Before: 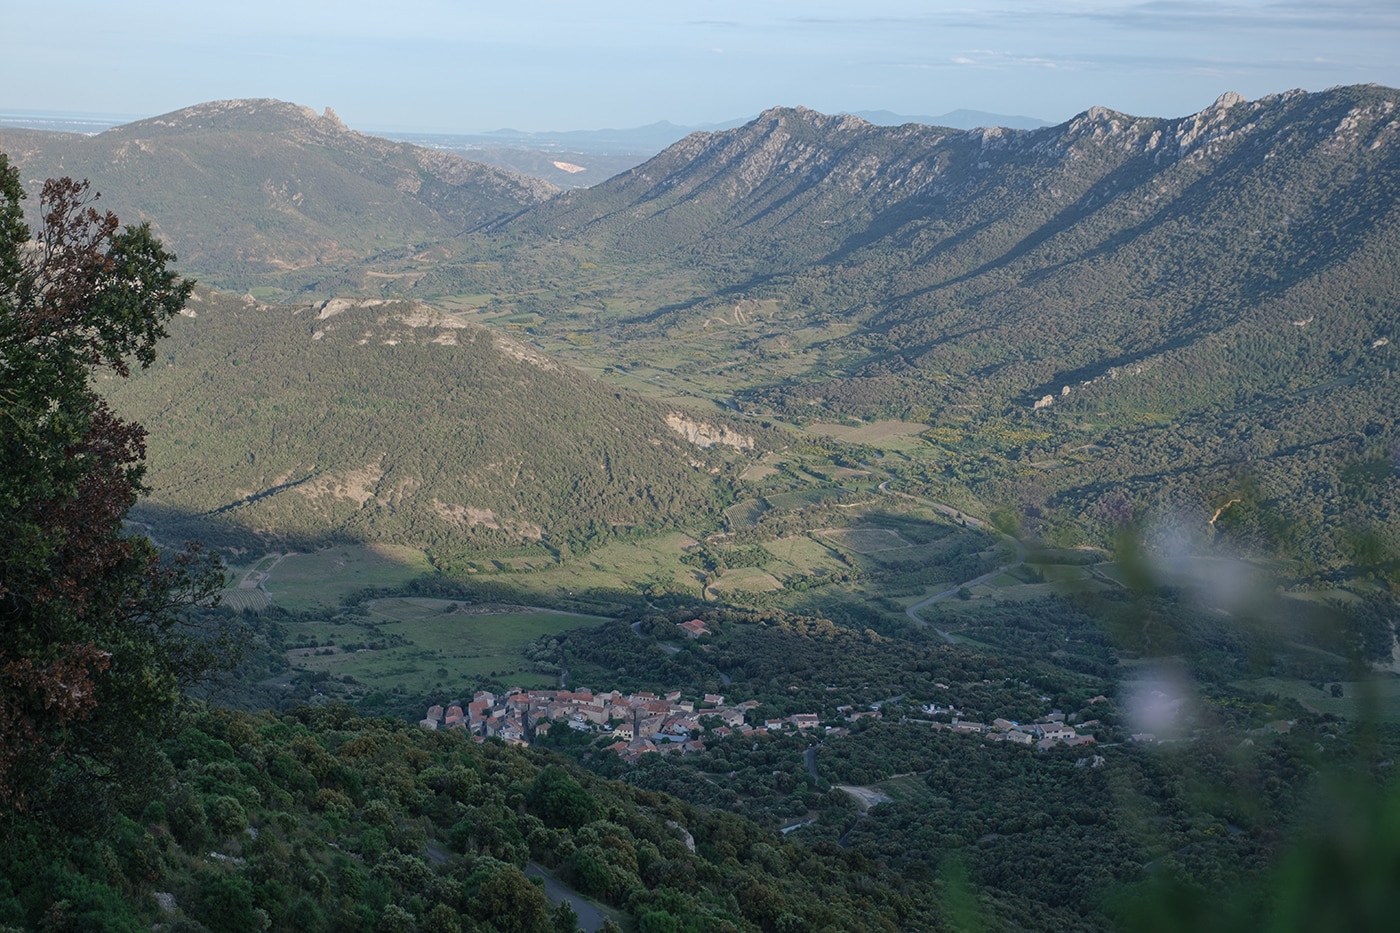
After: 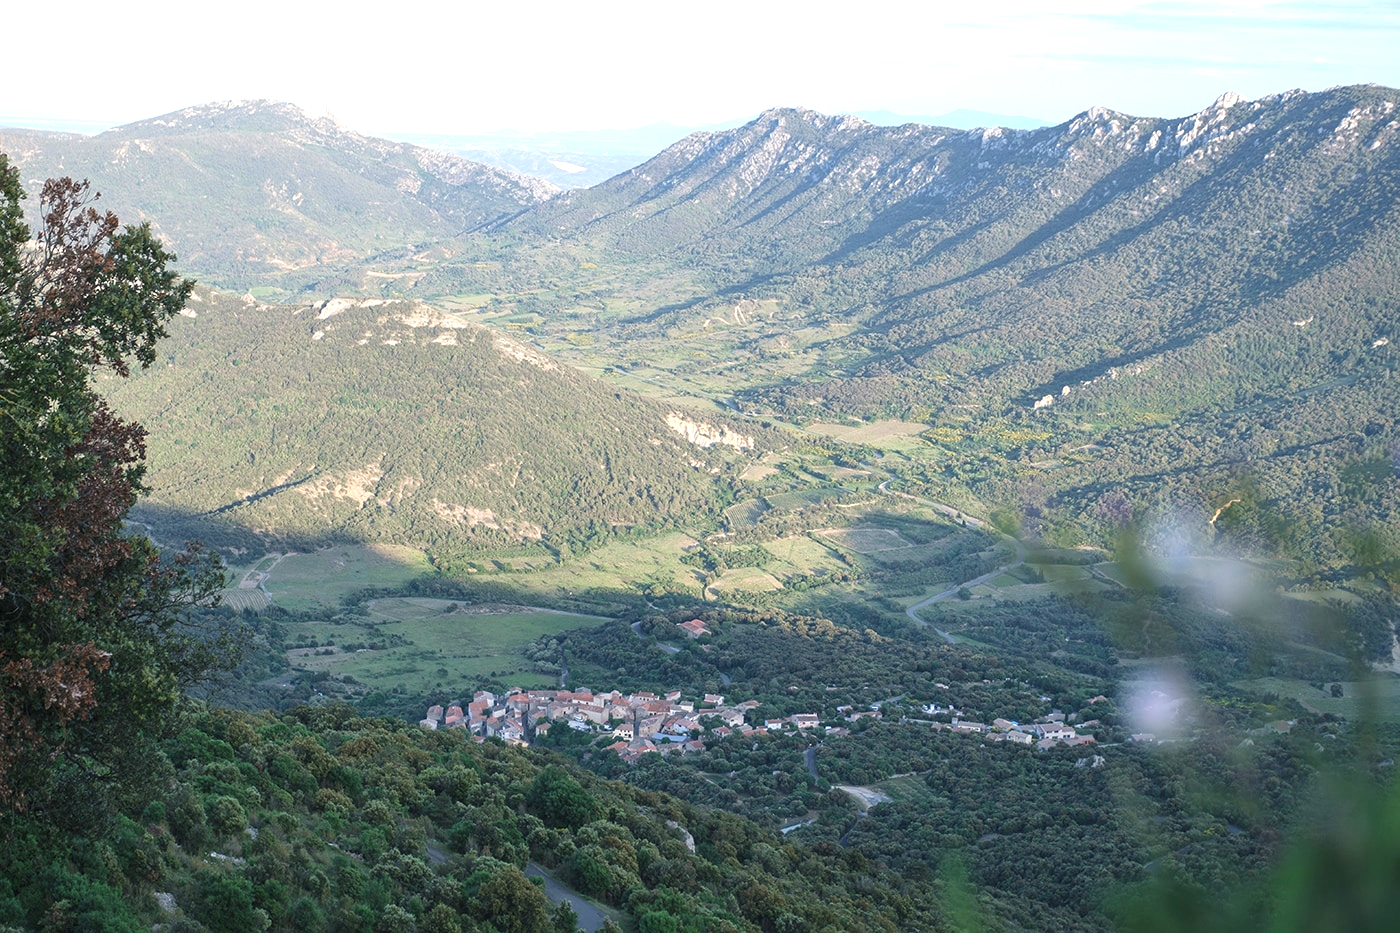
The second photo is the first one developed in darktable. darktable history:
exposure: black level correction 0, exposure 1.2 EV, compensate exposure bias true, compensate highlight preservation false
rotate and perspective: automatic cropping off
